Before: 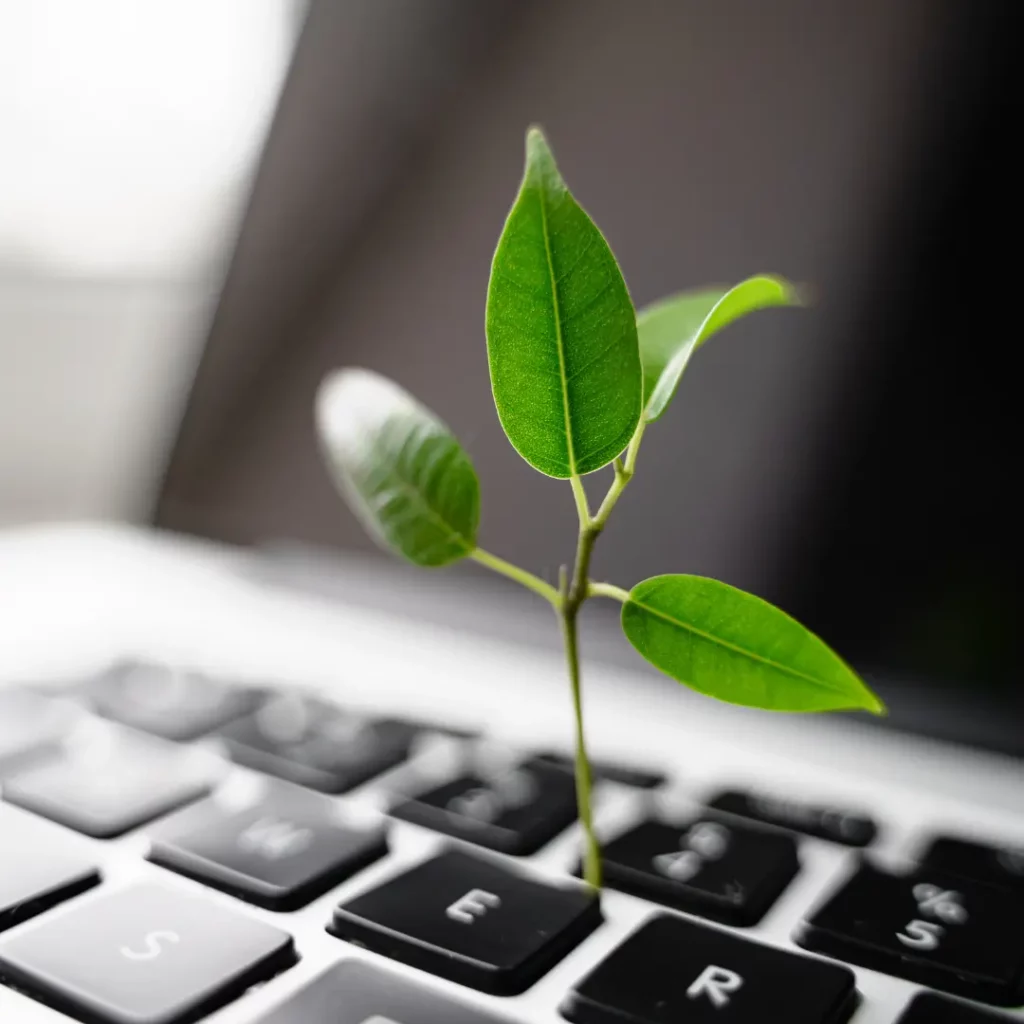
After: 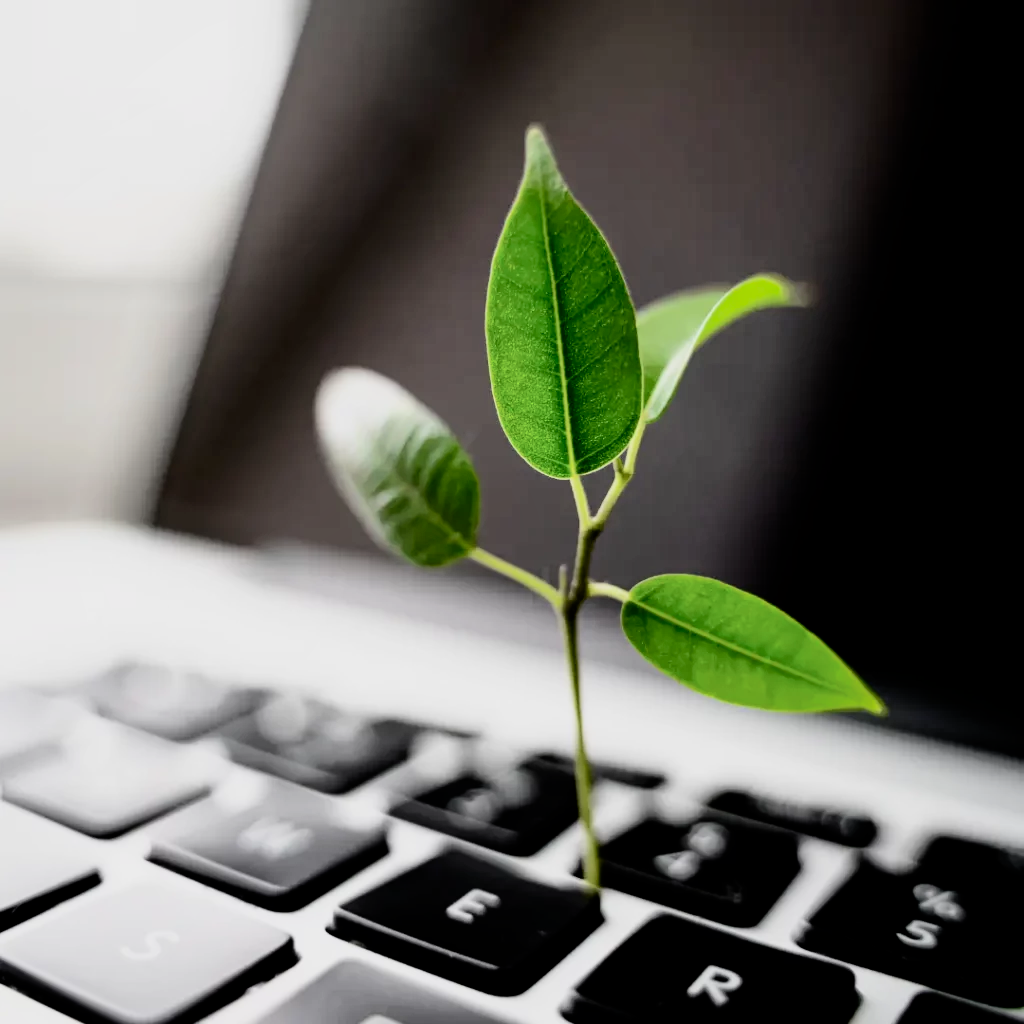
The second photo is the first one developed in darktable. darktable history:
contrast brightness saturation: contrast 0.28
filmic rgb: black relative exposure -5 EV, hardness 2.88, contrast 1.4
shadows and highlights: on, module defaults
